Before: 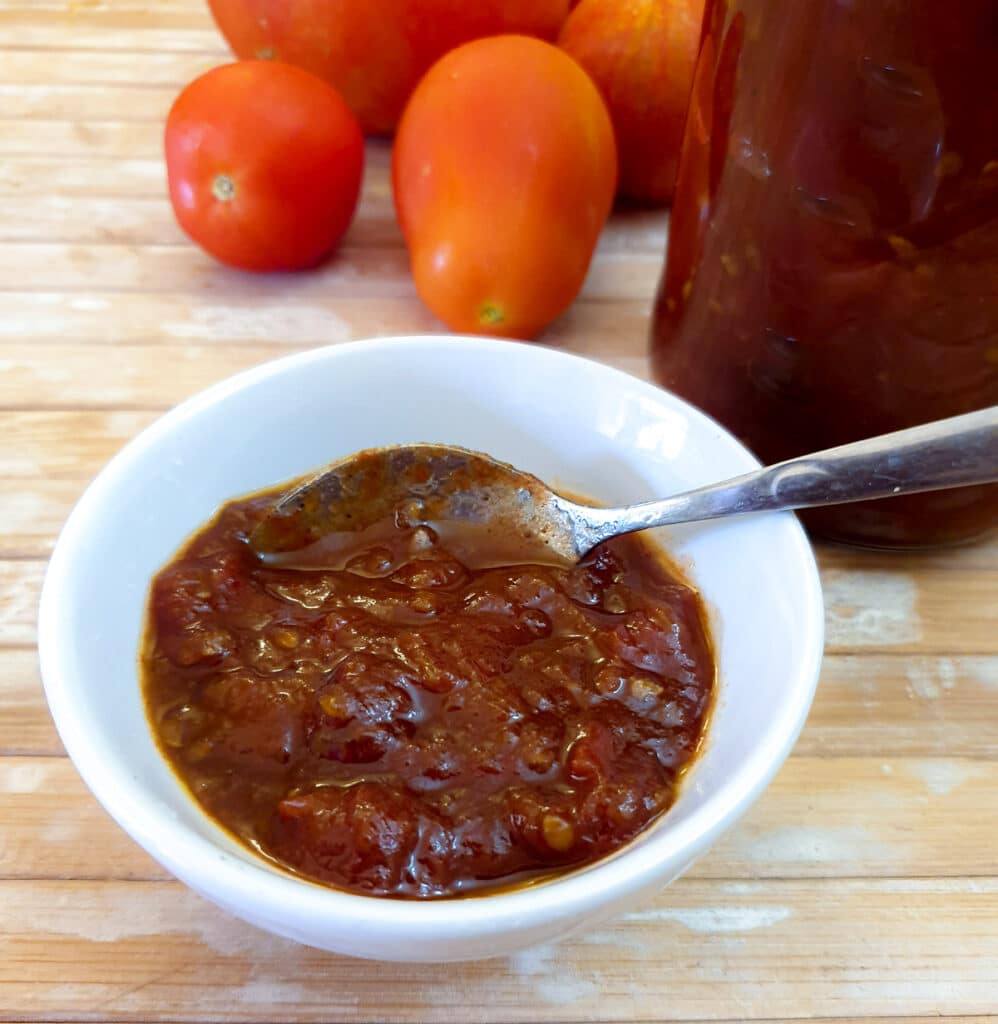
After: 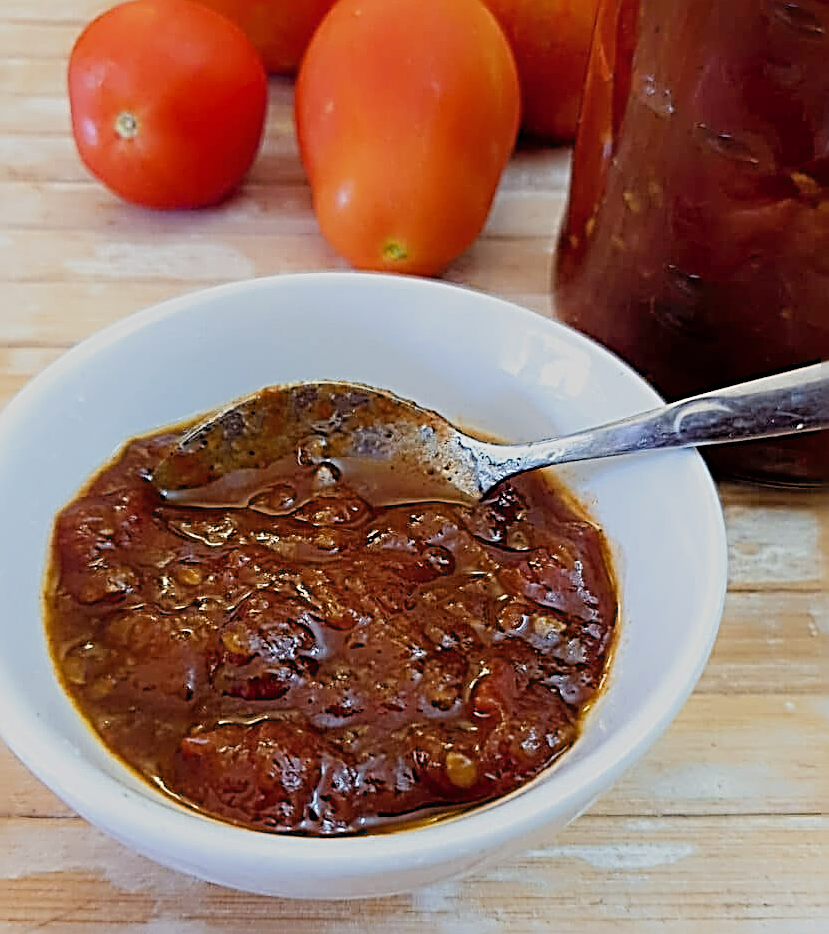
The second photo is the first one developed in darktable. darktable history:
crop: left 9.768%, top 6.243%, right 7.112%, bottom 2.479%
sharpen: radius 3.158, amount 1.73
shadows and highlights: shadows 43.11, highlights 6.7
filmic rgb: black relative exposure -7.65 EV, white relative exposure 4.56 EV, hardness 3.61
